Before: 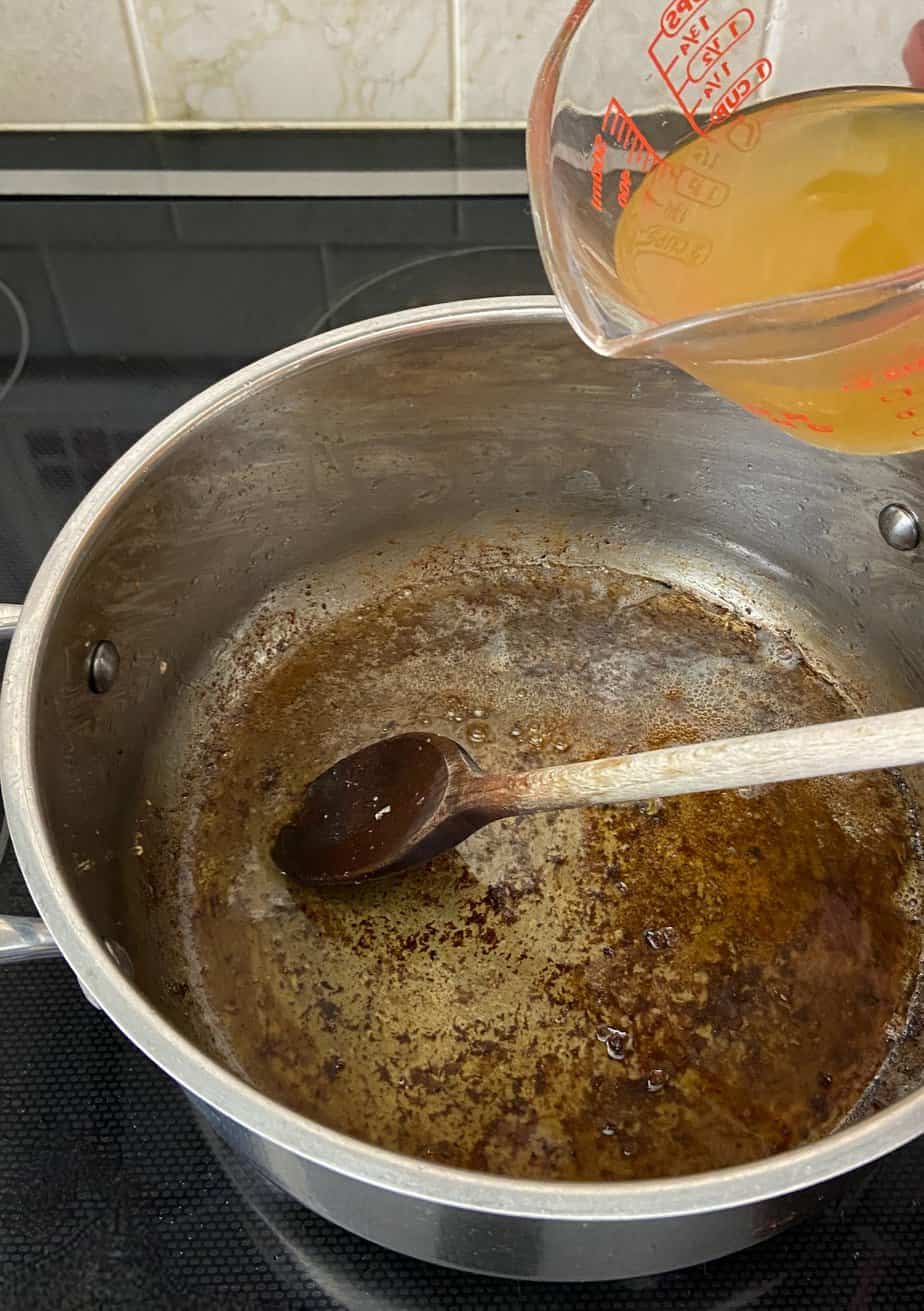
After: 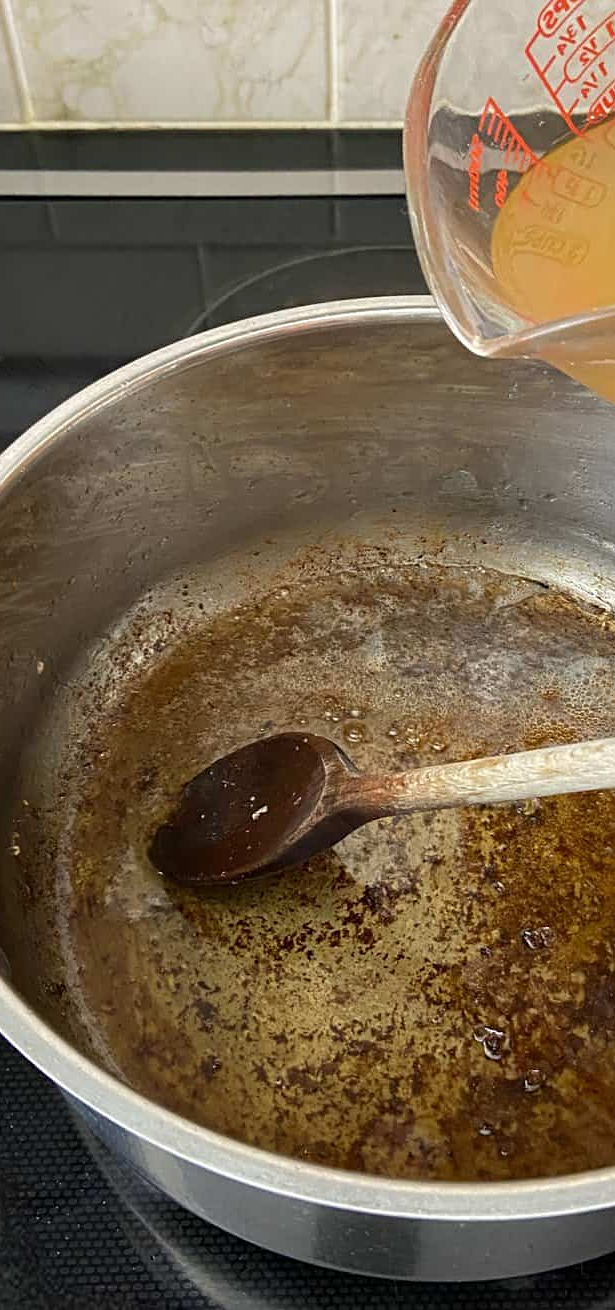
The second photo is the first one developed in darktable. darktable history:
crop and rotate: left 13.409%, right 19.924%
sharpen: amount 0.2
